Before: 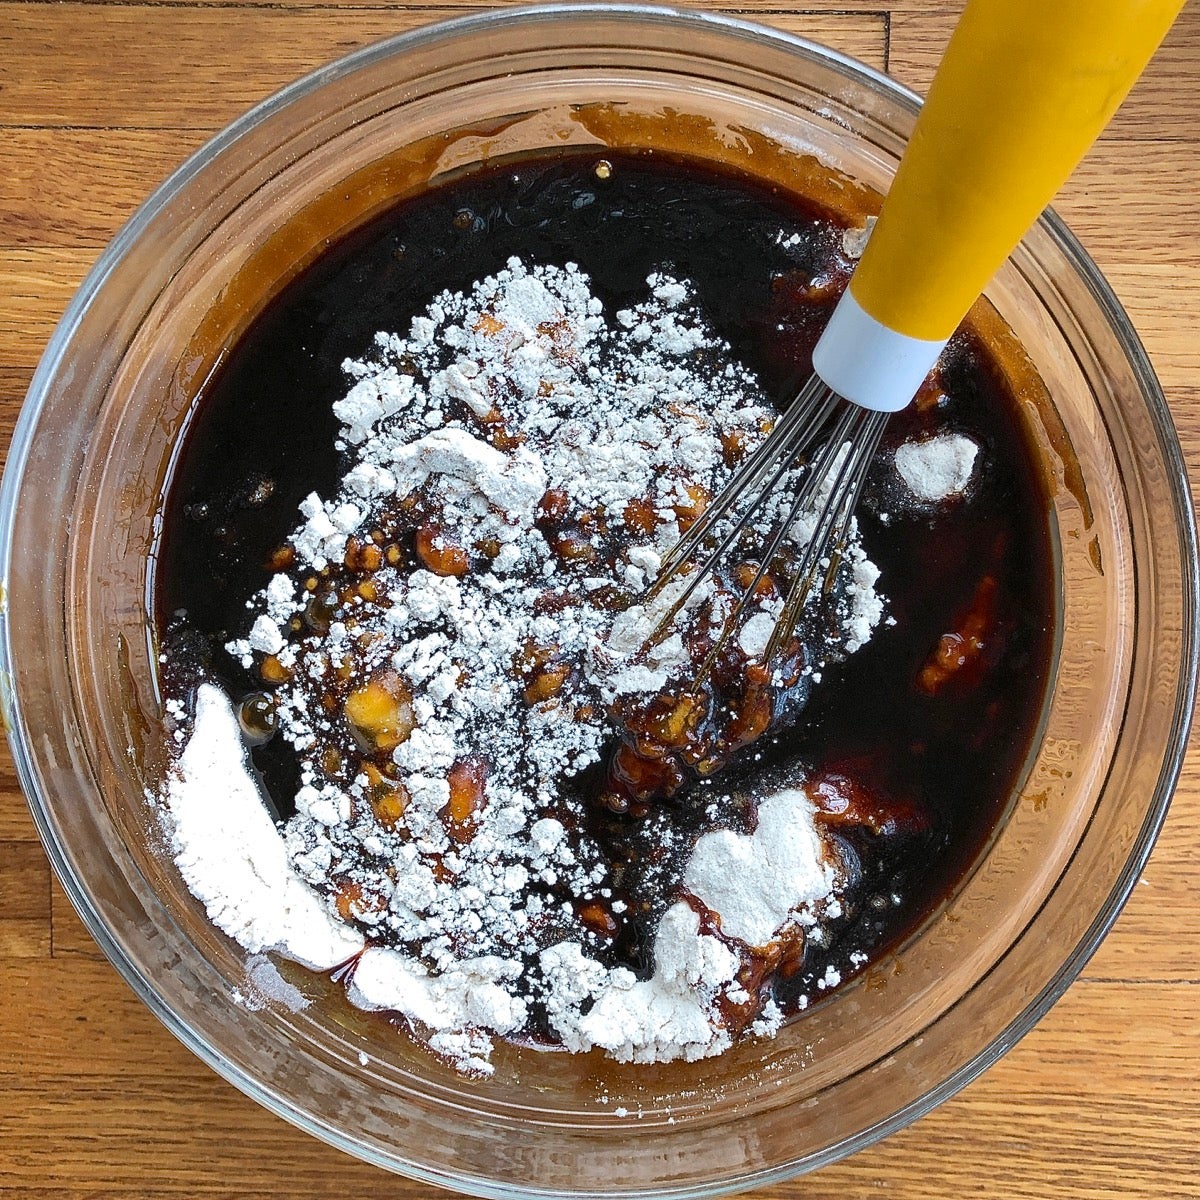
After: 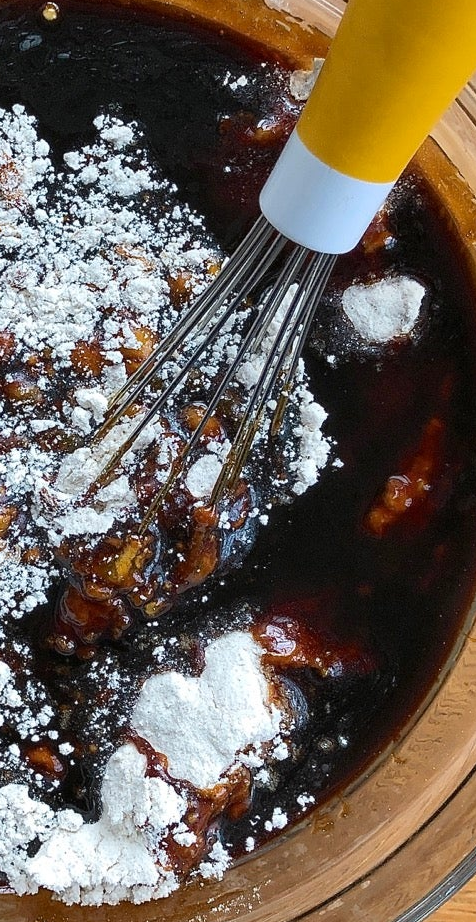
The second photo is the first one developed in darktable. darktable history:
crop: left 46.115%, top 13.179%, right 14.217%, bottom 9.955%
